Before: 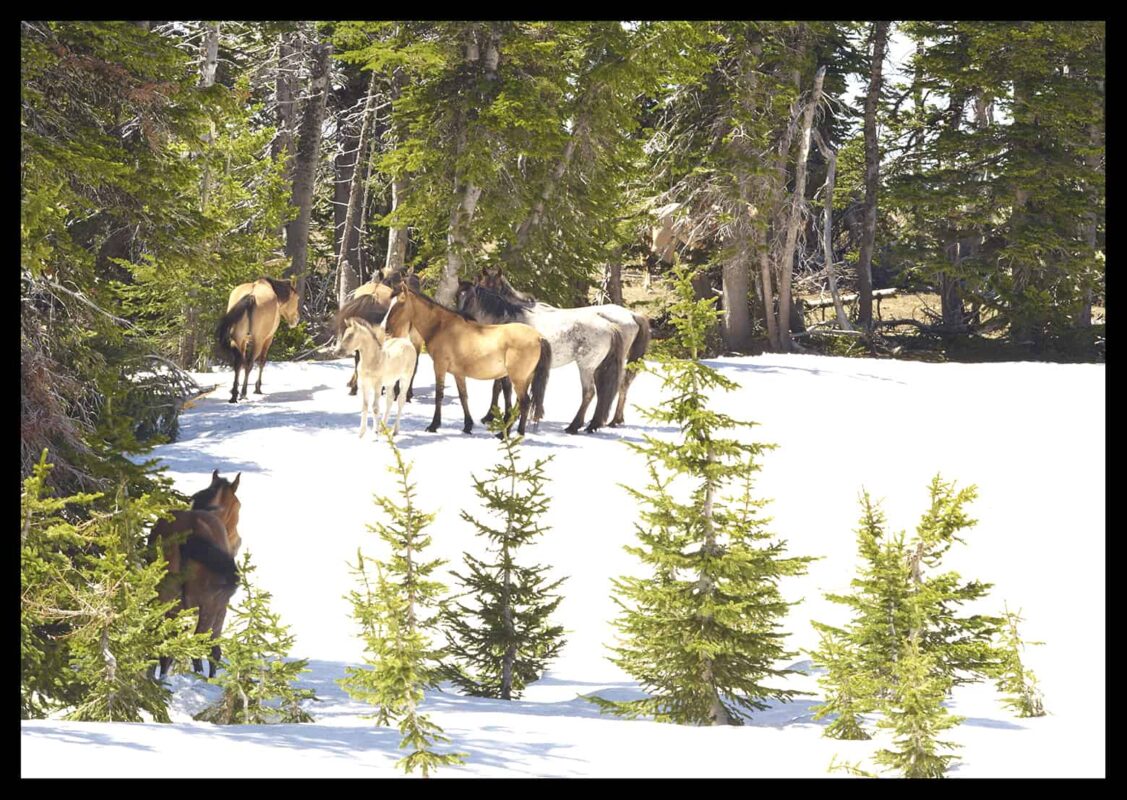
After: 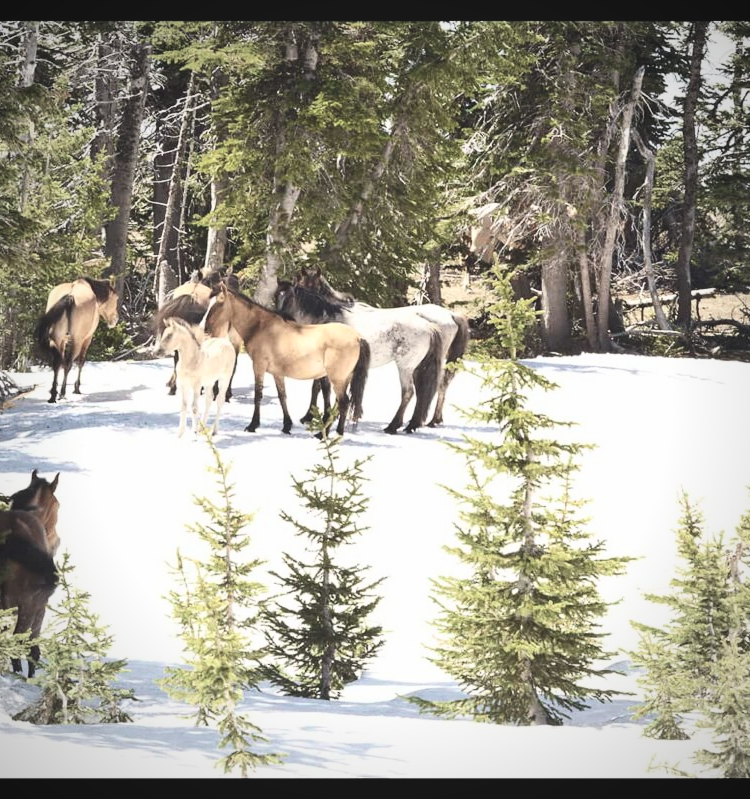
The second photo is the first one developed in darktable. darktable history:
contrast brightness saturation: contrast 0.247, saturation -0.323
vignetting: fall-off start 74.41%, fall-off radius 66.2%
exposure: black level correction -0.021, exposure -0.036 EV, compensate highlight preservation false
crop and rotate: left 16.117%, right 17.278%
